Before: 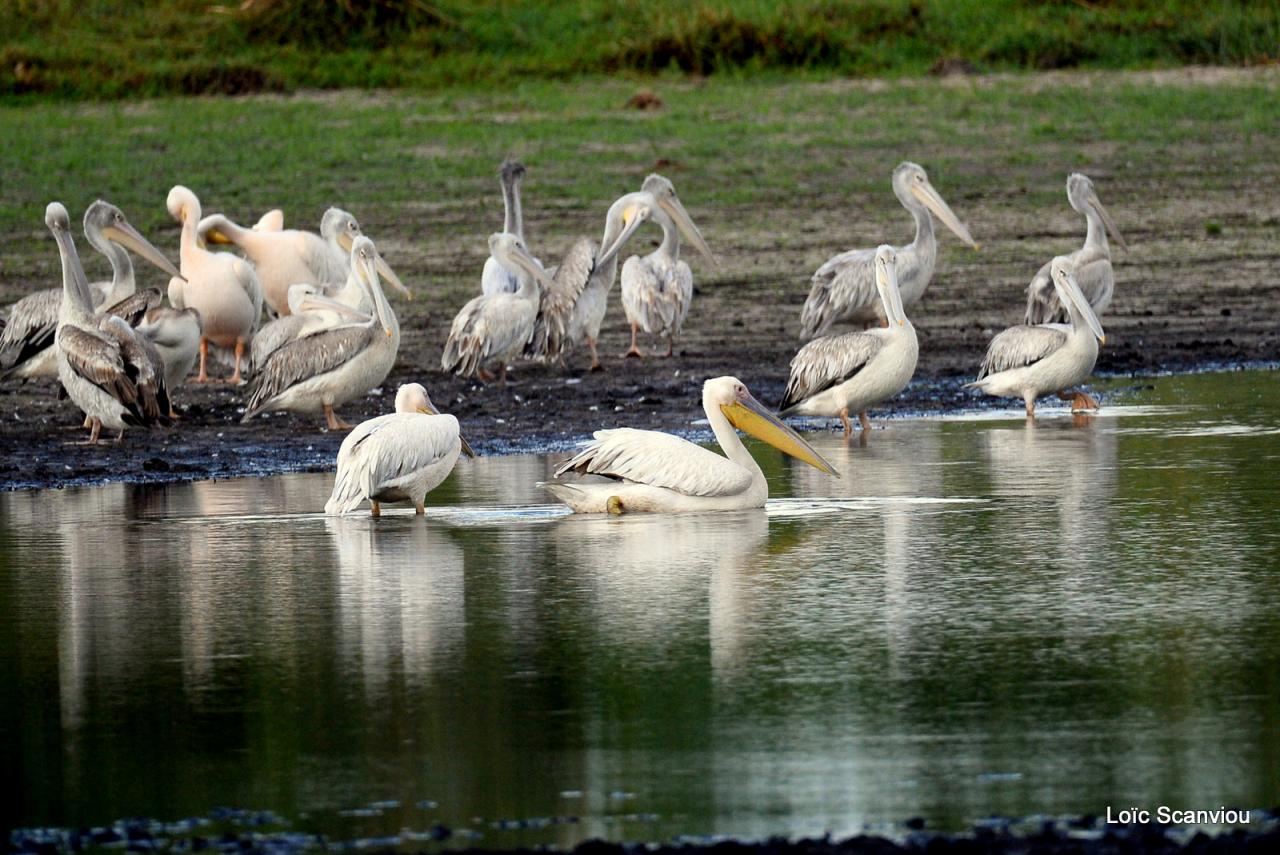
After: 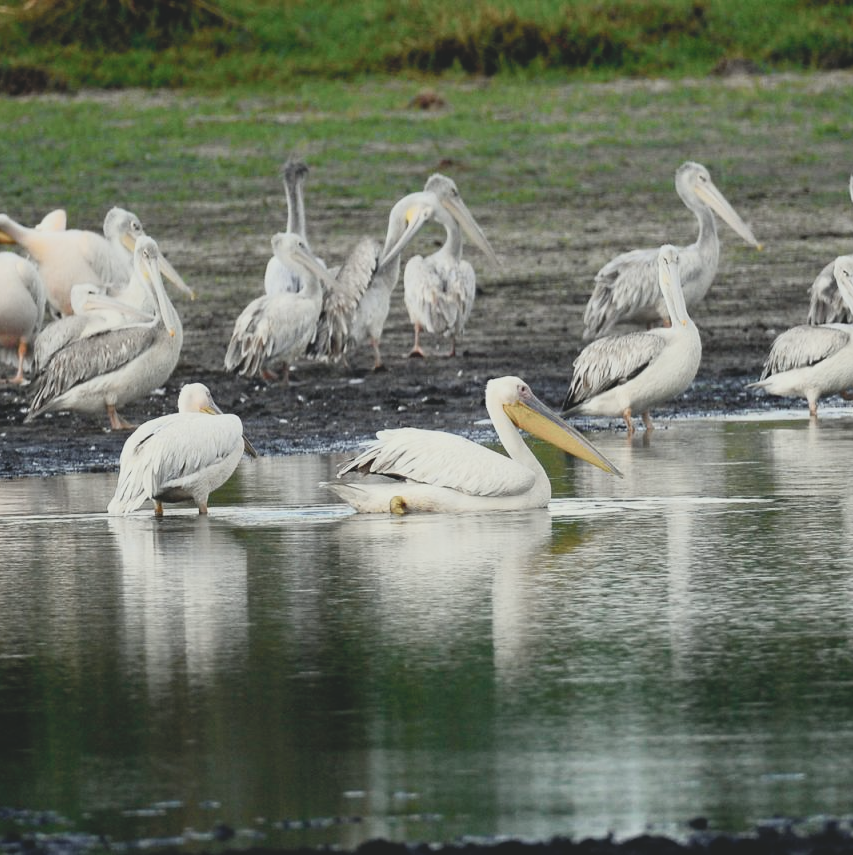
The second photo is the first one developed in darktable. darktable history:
contrast brightness saturation: contrast -0.261, saturation -0.424
crop: left 16.987%, right 16.319%
tone curve: curves: ch0 [(0, 0.013) (0.104, 0.103) (0.258, 0.267) (0.448, 0.487) (0.709, 0.794) (0.895, 0.915) (0.994, 0.971)]; ch1 [(0, 0) (0.335, 0.298) (0.446, 0.413) (0.488, 0.484) (0.515, 0.508) (0.584, 0.623) (0.635, 0.661) (1, 1)]; ch2 [(0, 0) (0.314, 0.306) (0.436, 0.447) (0.502, 0.503) (0.538, 0.541) (0.568, 0.603) (0.641, 0.635) (0.717, 0.701) (1, 1)], color space Lab, independent channels, preserve colors none
